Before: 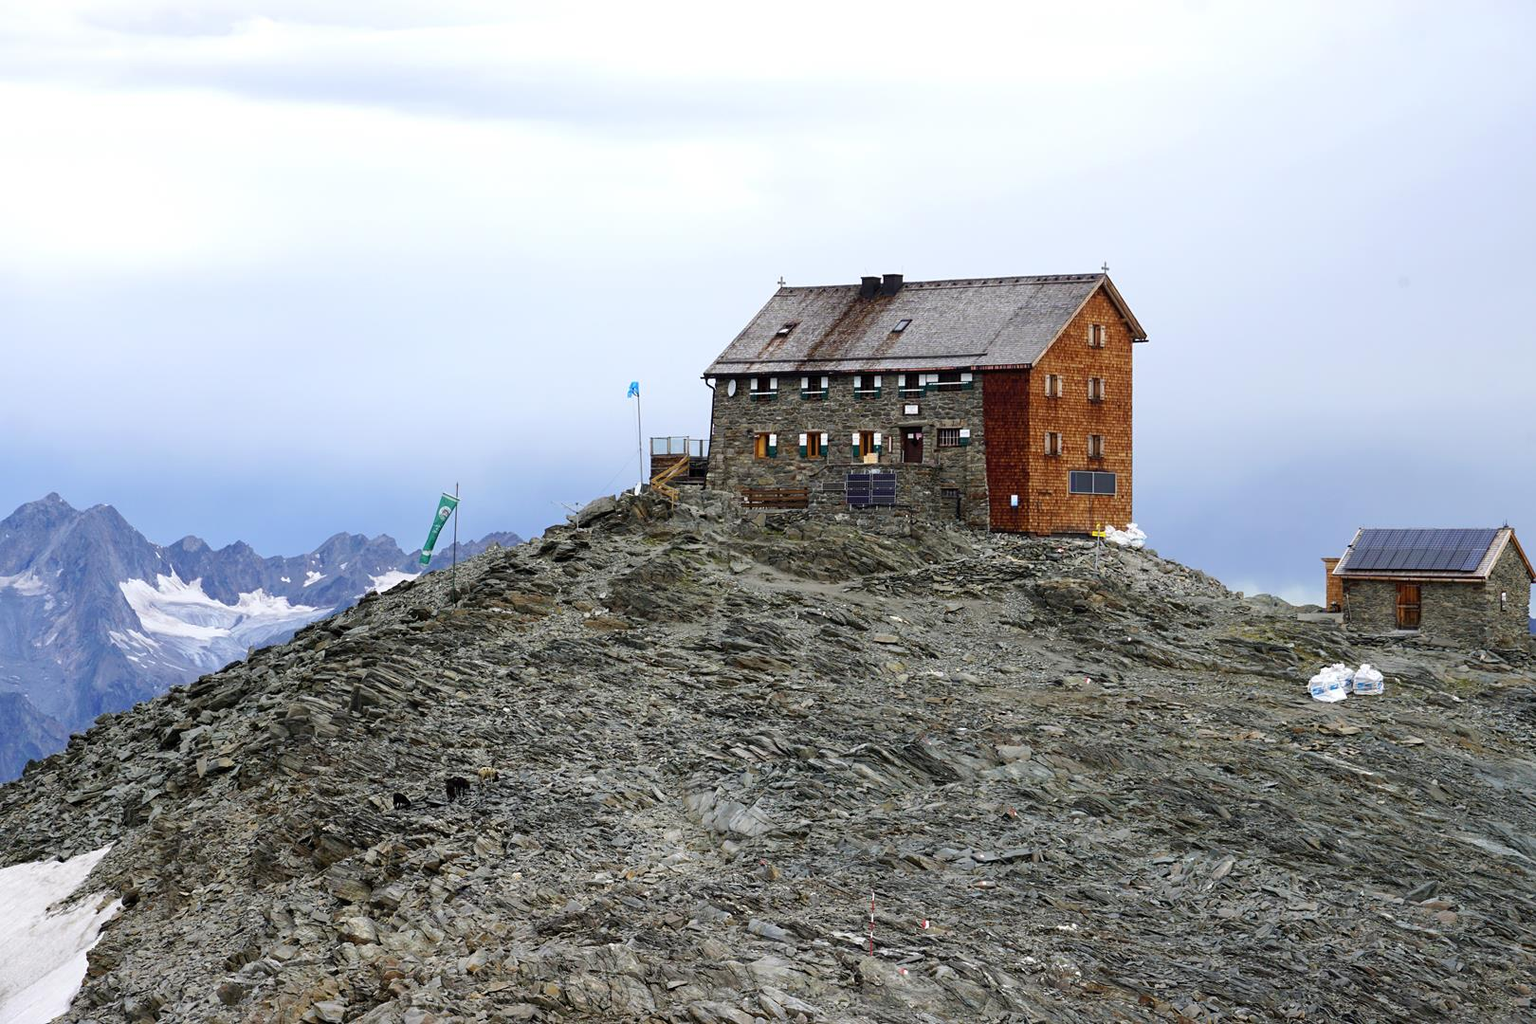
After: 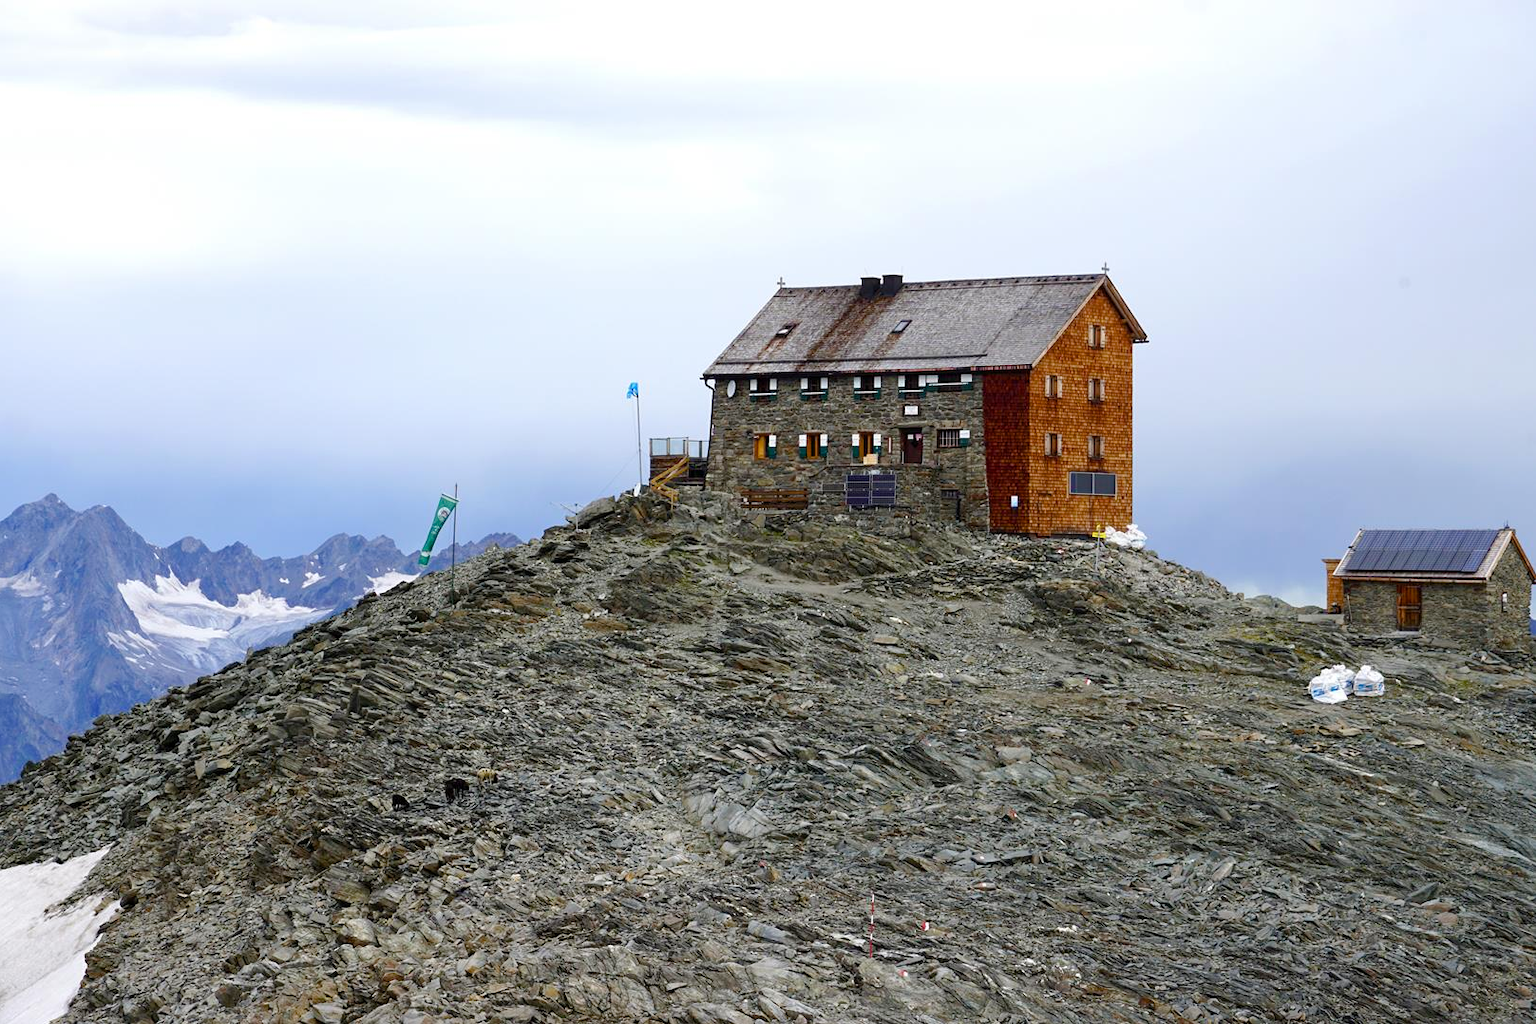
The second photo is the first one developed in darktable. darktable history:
crop and rotate: left 0.126%
color balance rgb: perceptual saturation grading › global saturation 20%, perceptual saturation grading › highlights -25%, perceptual saturation grading › shadows 25%
